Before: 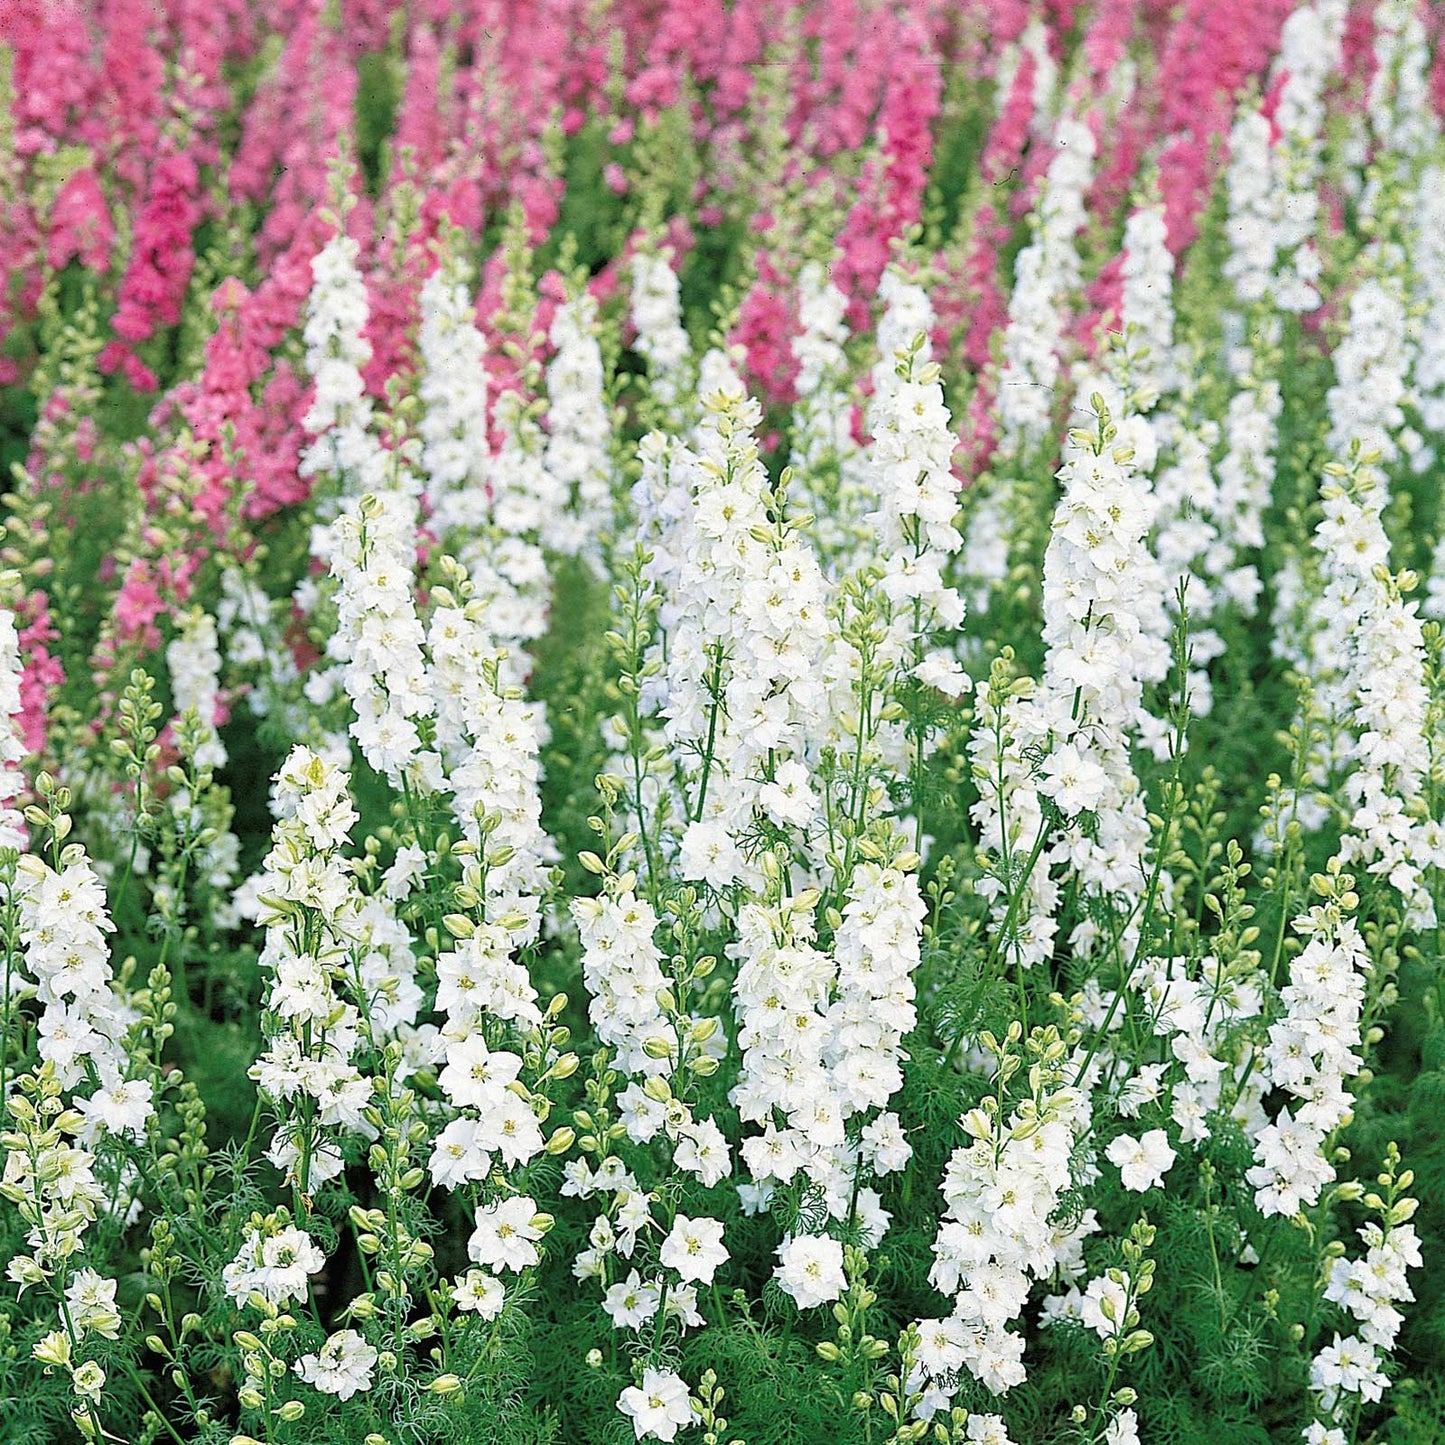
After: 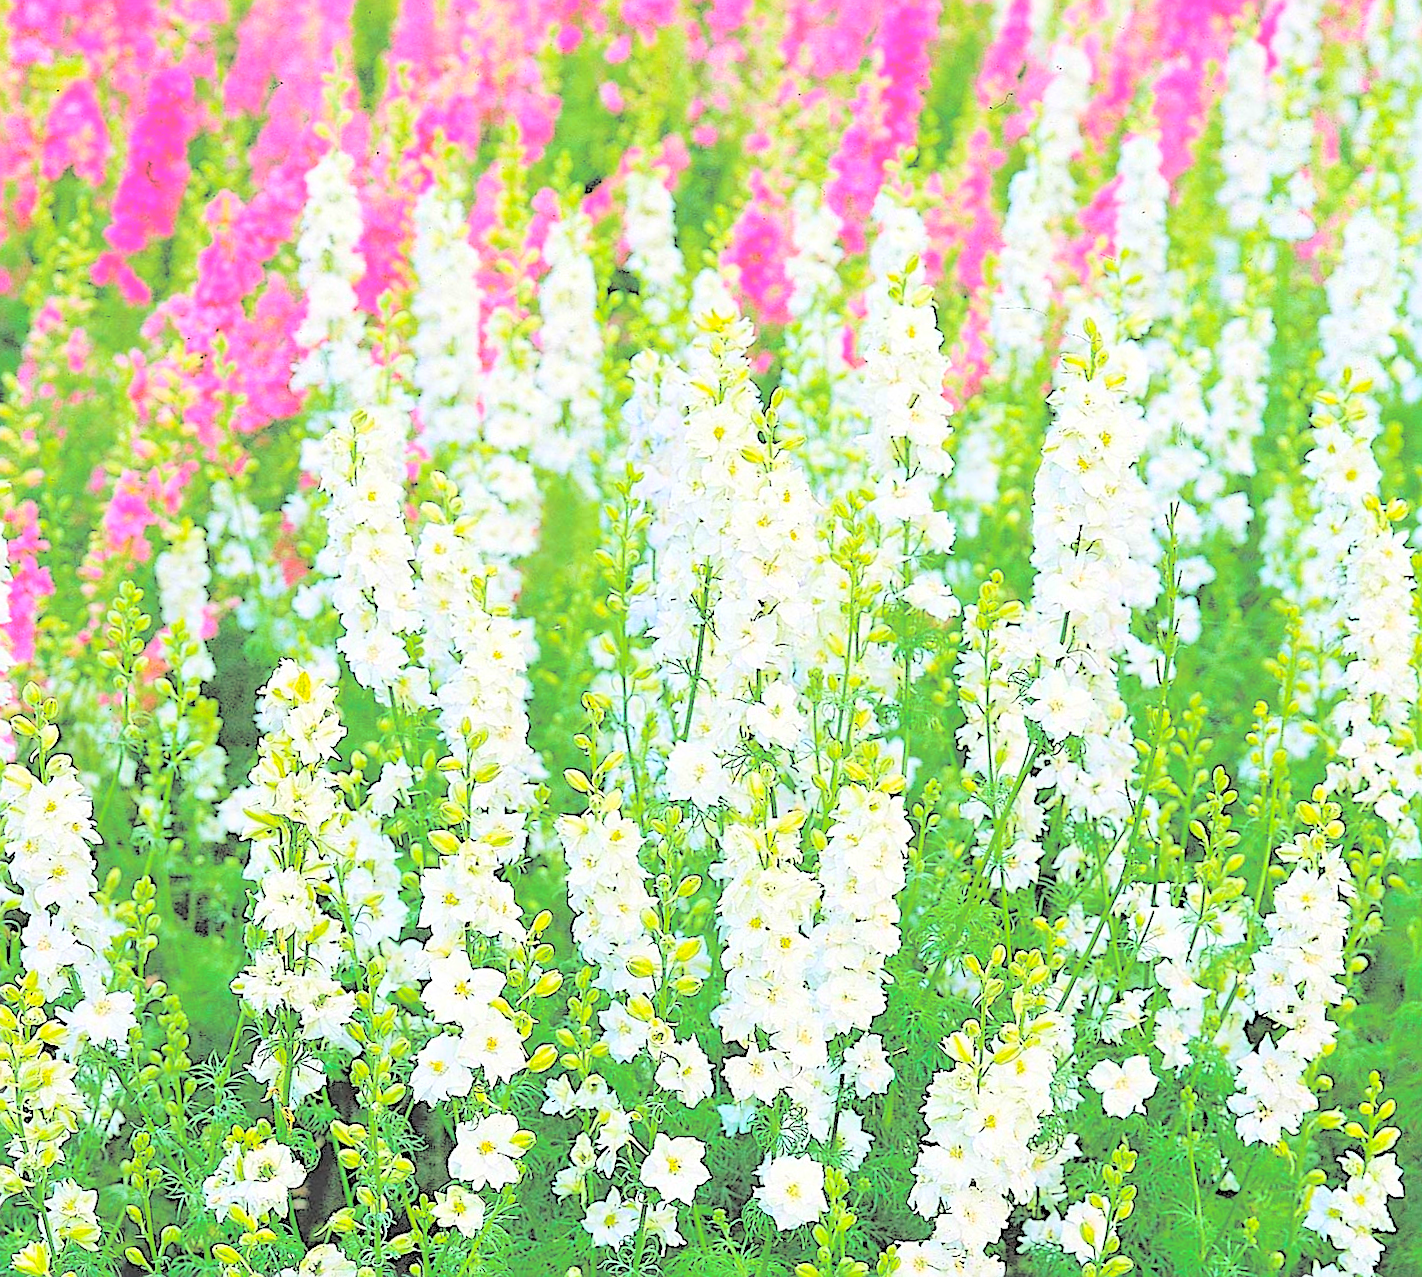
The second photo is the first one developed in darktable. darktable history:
exposure: black level correction -0.001, exposure 0.08 EV, compensate highlight preservation false
crop: left 1.507%, top 6.147%, right 1.379%, bottom 6.637%
color balance rgb: perceptual saturation grading › global saturation 100%
contrast brightness saturation: brightness 1
sharpen: on, module defaults
rotate and perspective: rotation 0.8°, automatic cropping off
